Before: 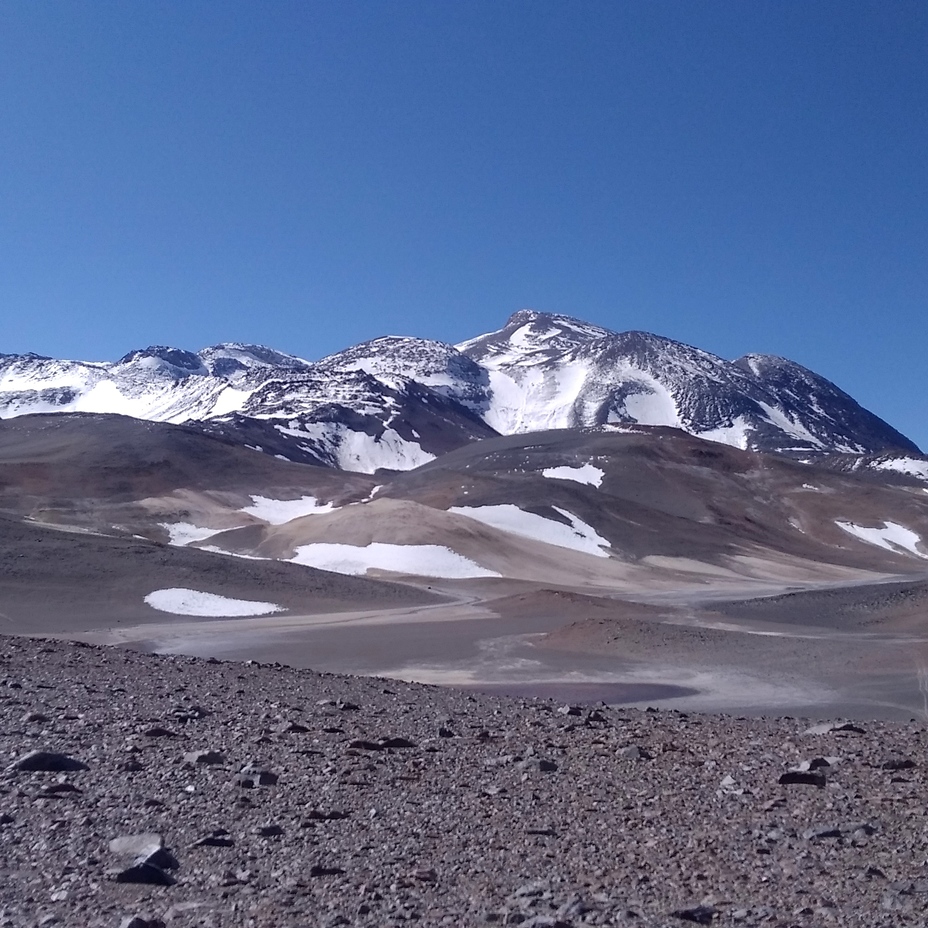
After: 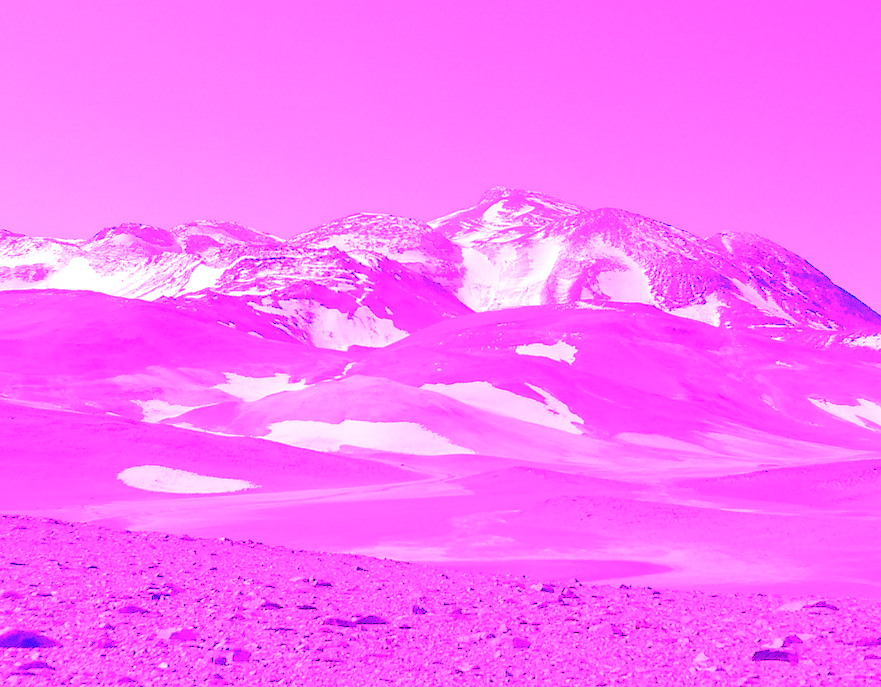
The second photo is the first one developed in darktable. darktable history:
white balance: red 8, blue 8
crop and rotate: left 2.991%, top 13.302%, right 1.981%, bottom 12.636%
